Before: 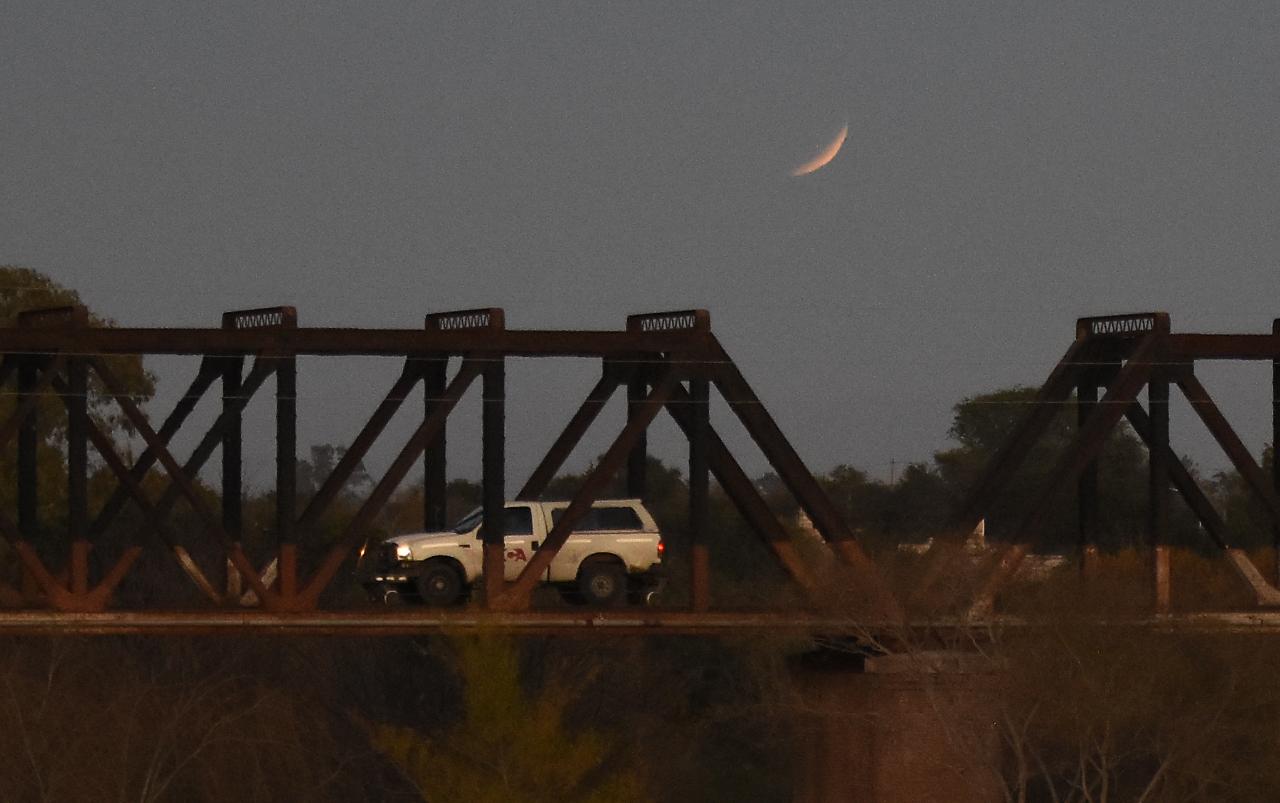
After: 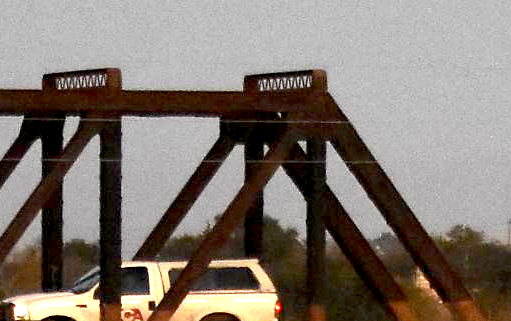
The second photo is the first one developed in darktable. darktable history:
crop: left 30%, top 30%, right 30%, bottom 30%
exposure: black level correction 0.005, exposure 2.084 EV, compensate highlight preservation false
